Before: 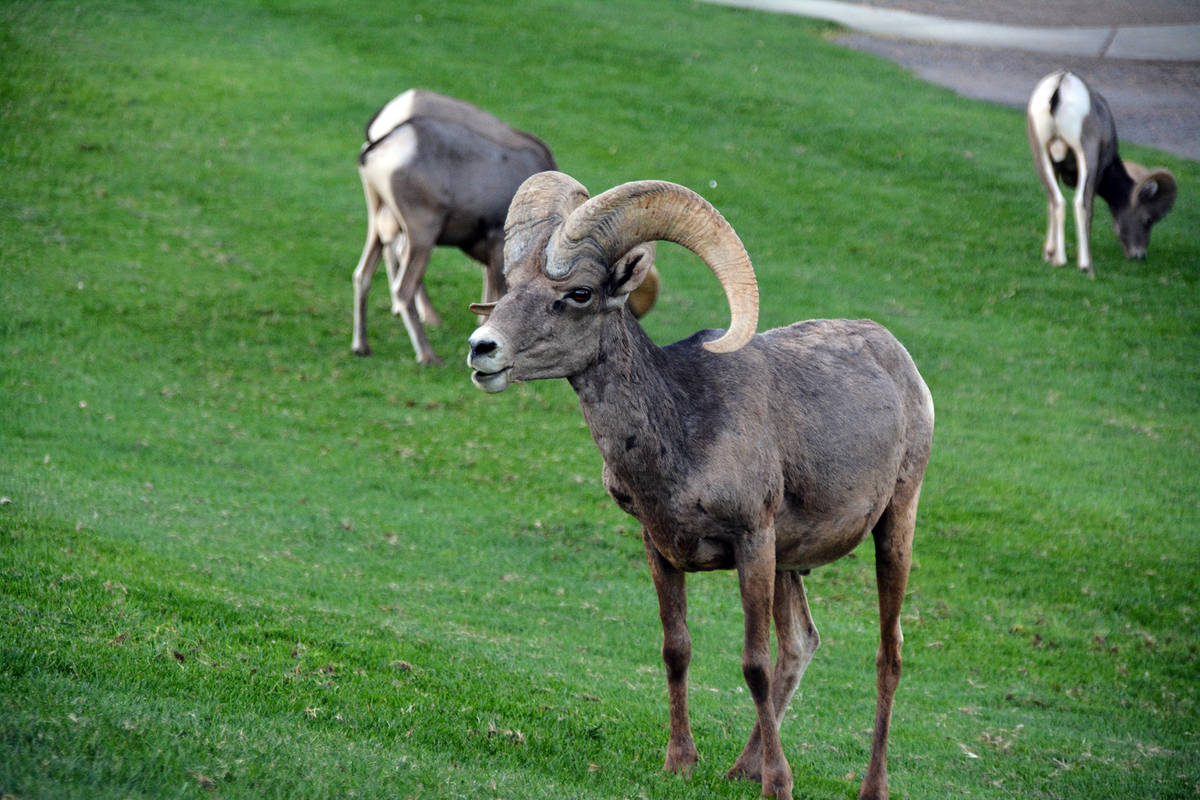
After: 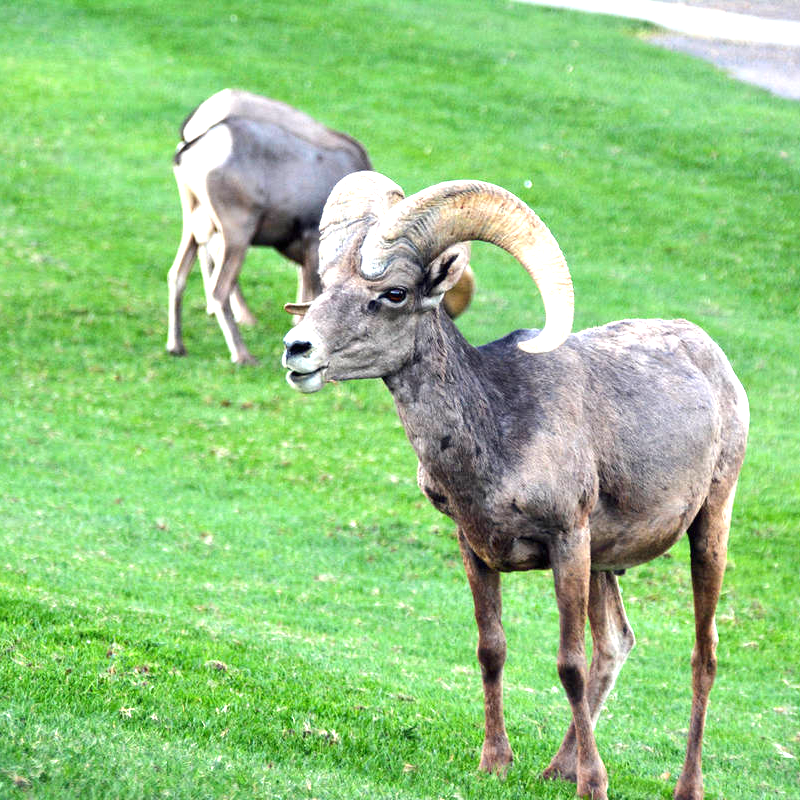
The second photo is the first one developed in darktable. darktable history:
exposure: black level correction 0, exposure 1.45 EV, compensate exposure bias true, compensate highlight preservation false
crop and rotate: left 15.446%, right 17.836%
